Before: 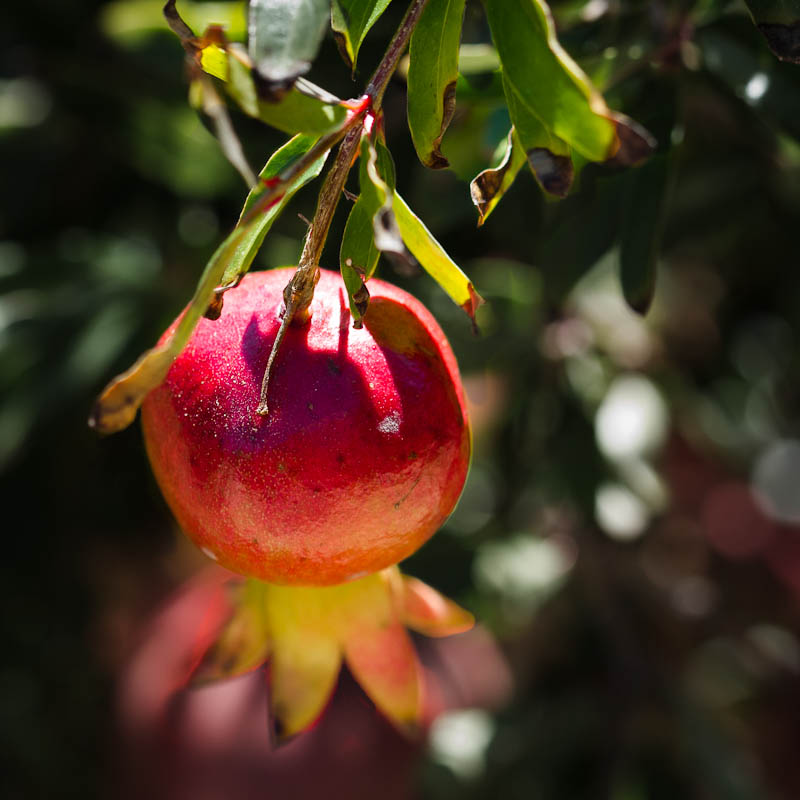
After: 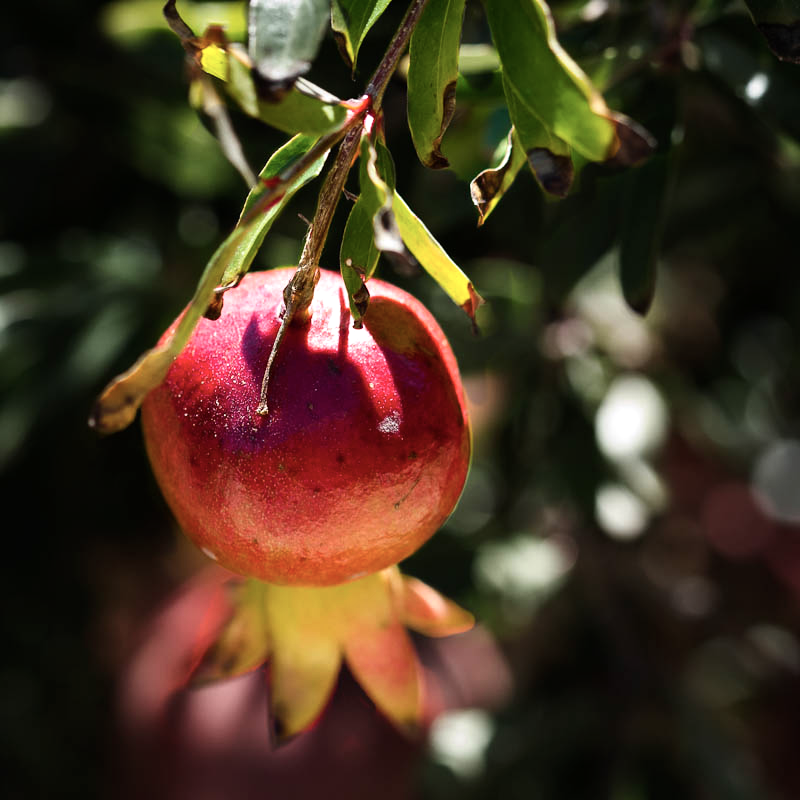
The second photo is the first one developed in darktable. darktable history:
shadows and highlights: shadows 12, white point adjustment 1.2, soften with gaussian
exposure: compensate highlight preservation false
color balance: contrast 10%
color balance rgb: on, module defaults
contrast brightness saturation: contrast 0.11, saturation -0.17
